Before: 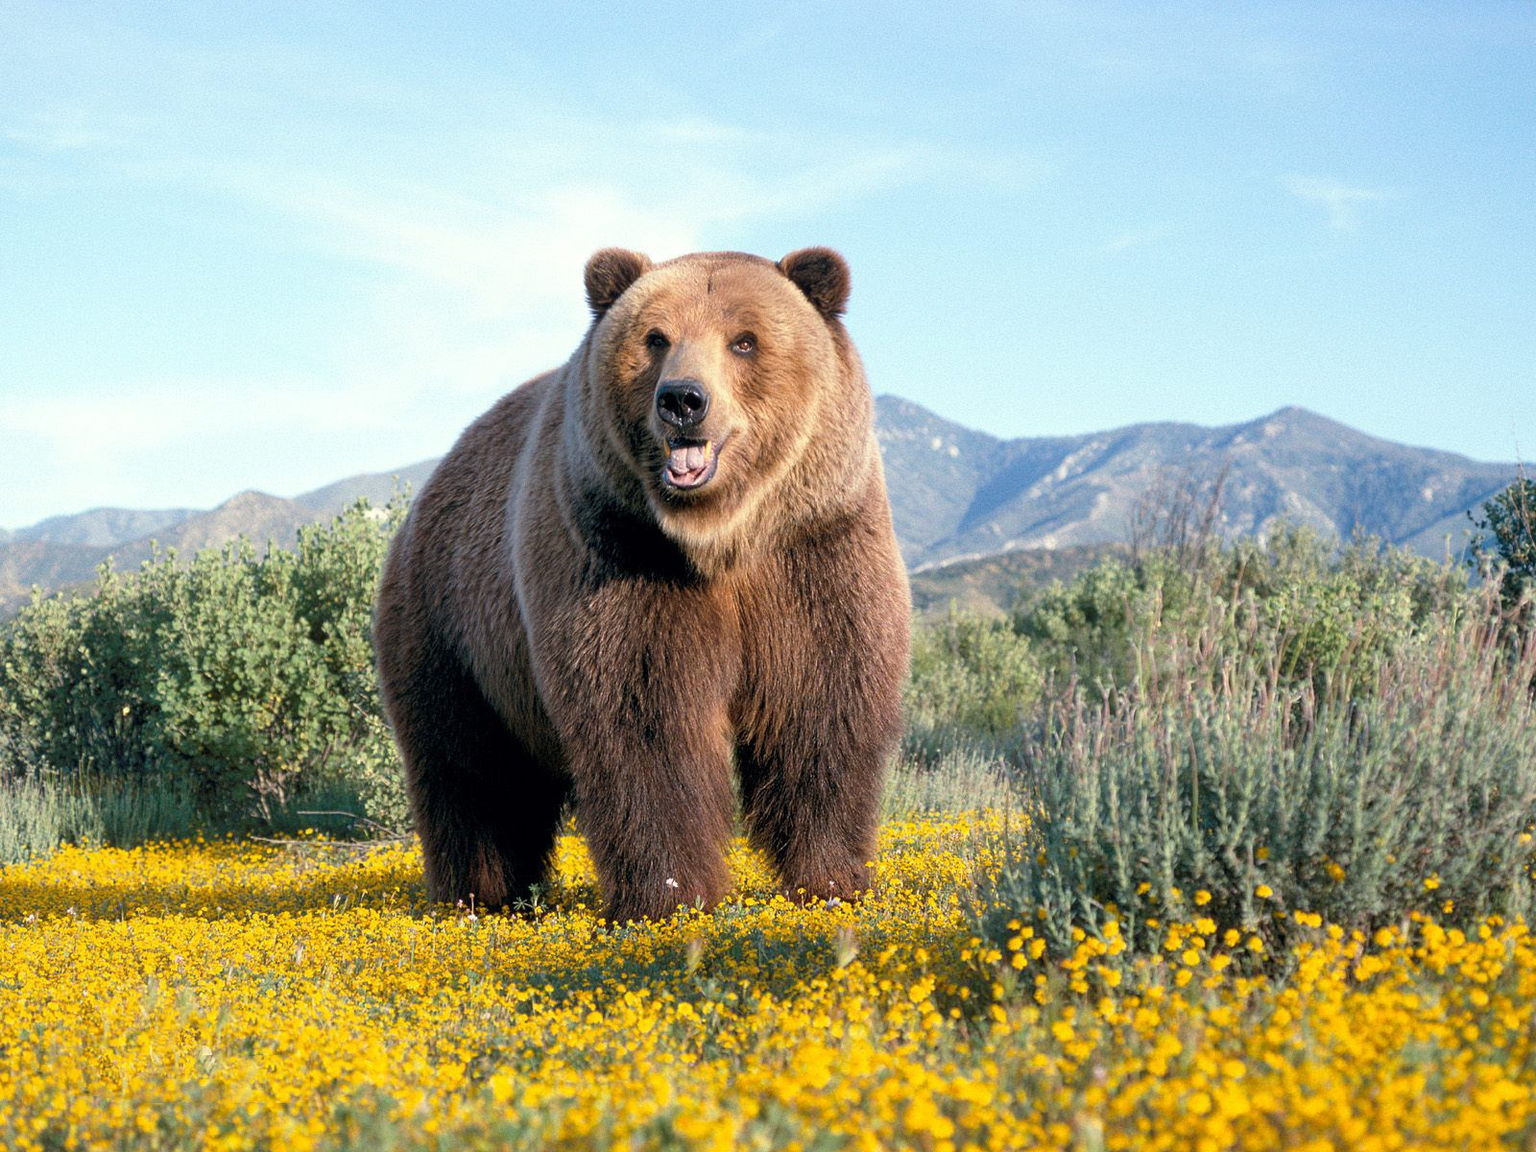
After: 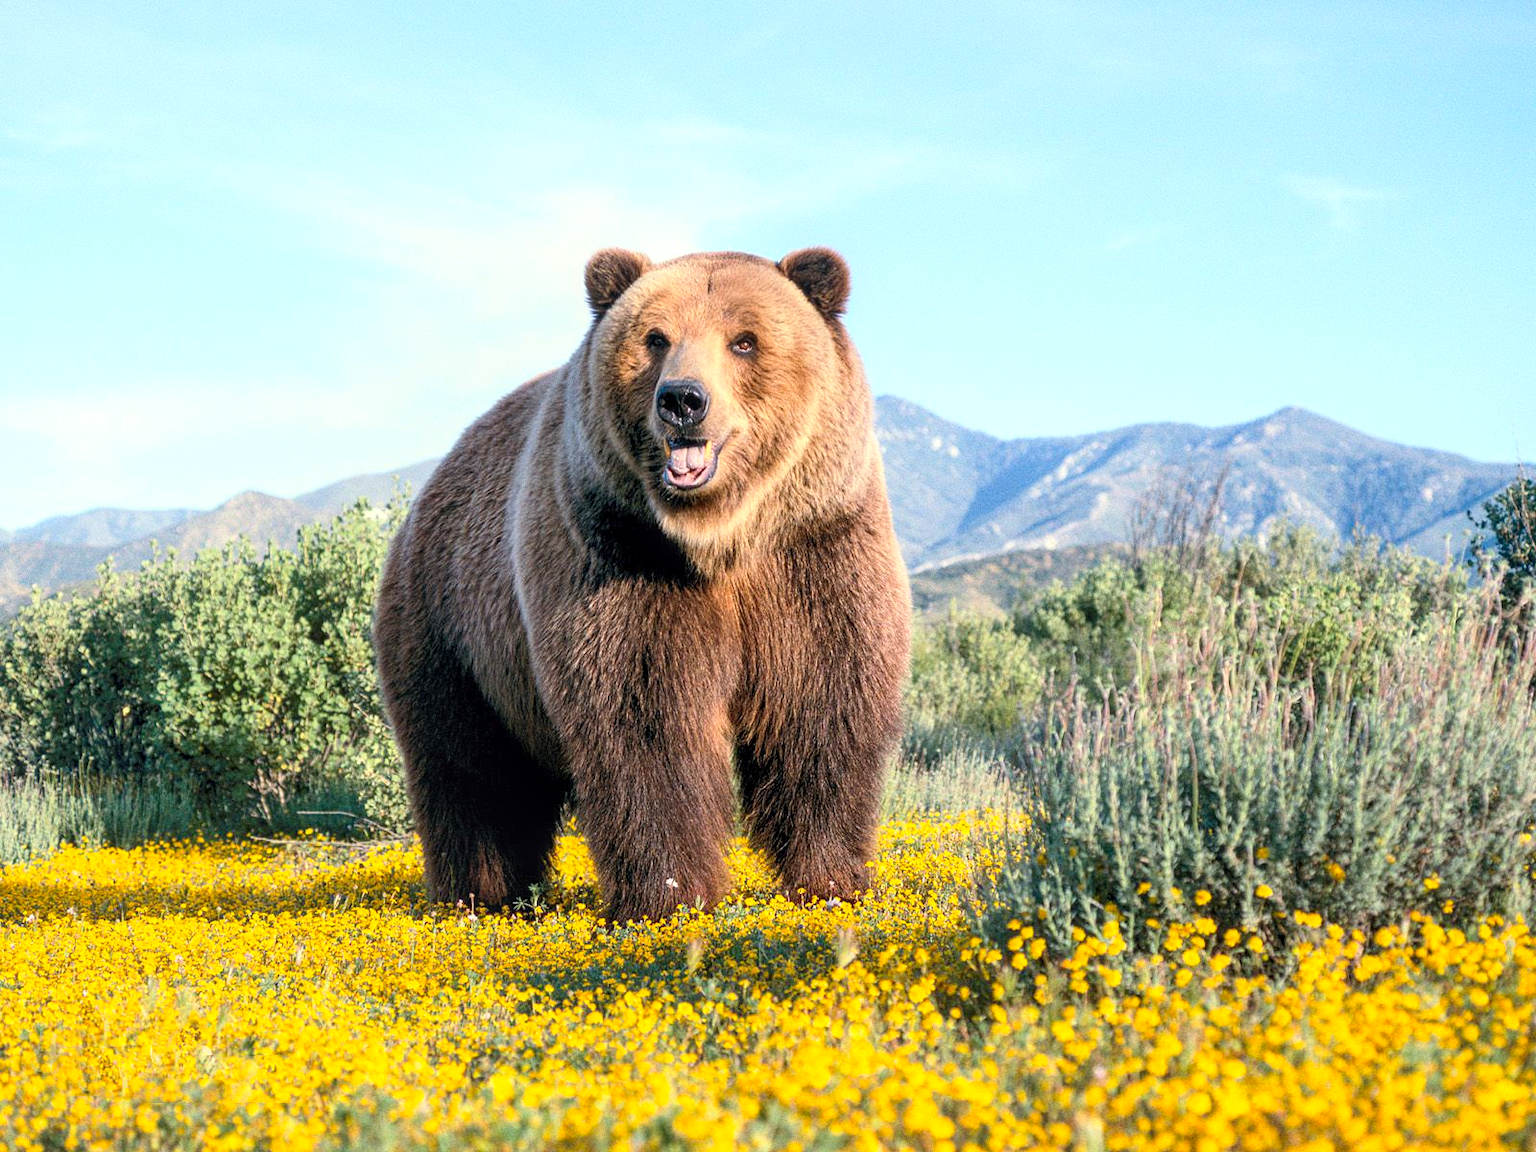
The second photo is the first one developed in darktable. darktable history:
local contrast: on, module defaults
contrast brightness saturation: contrast 0.198, brightness 0.157, saturation 0.221
